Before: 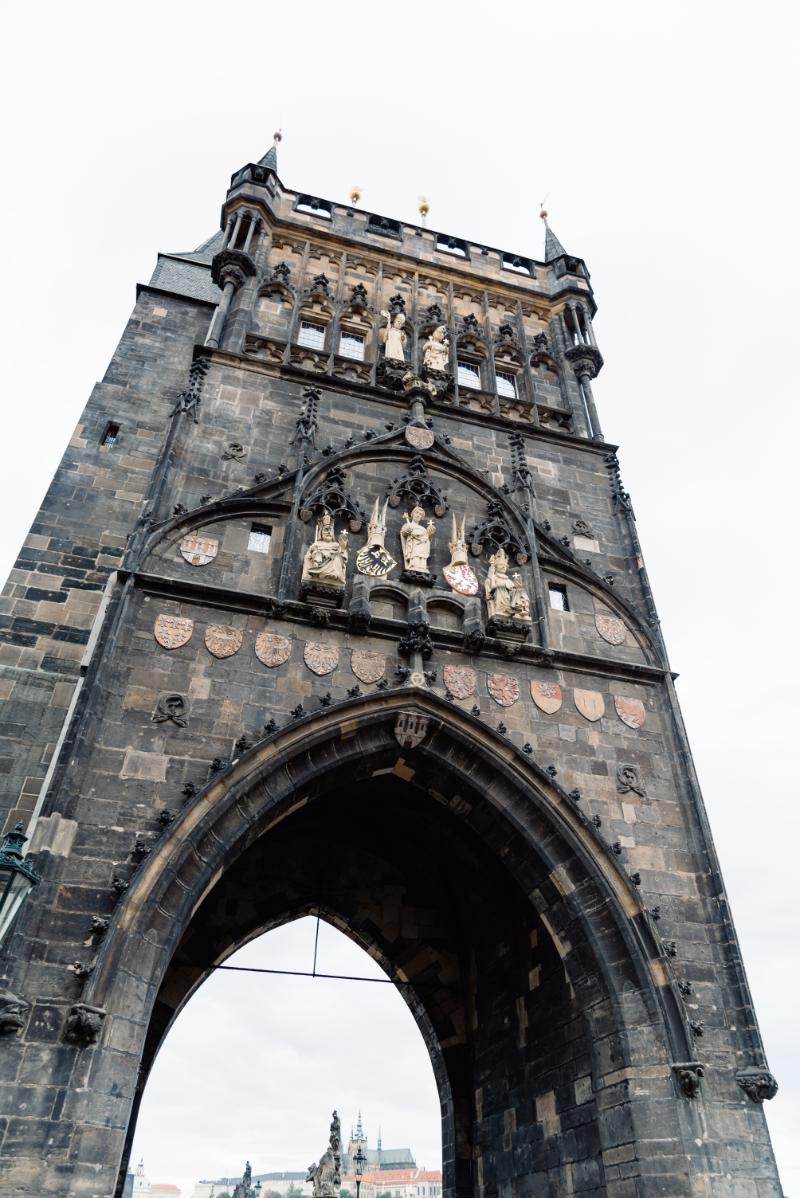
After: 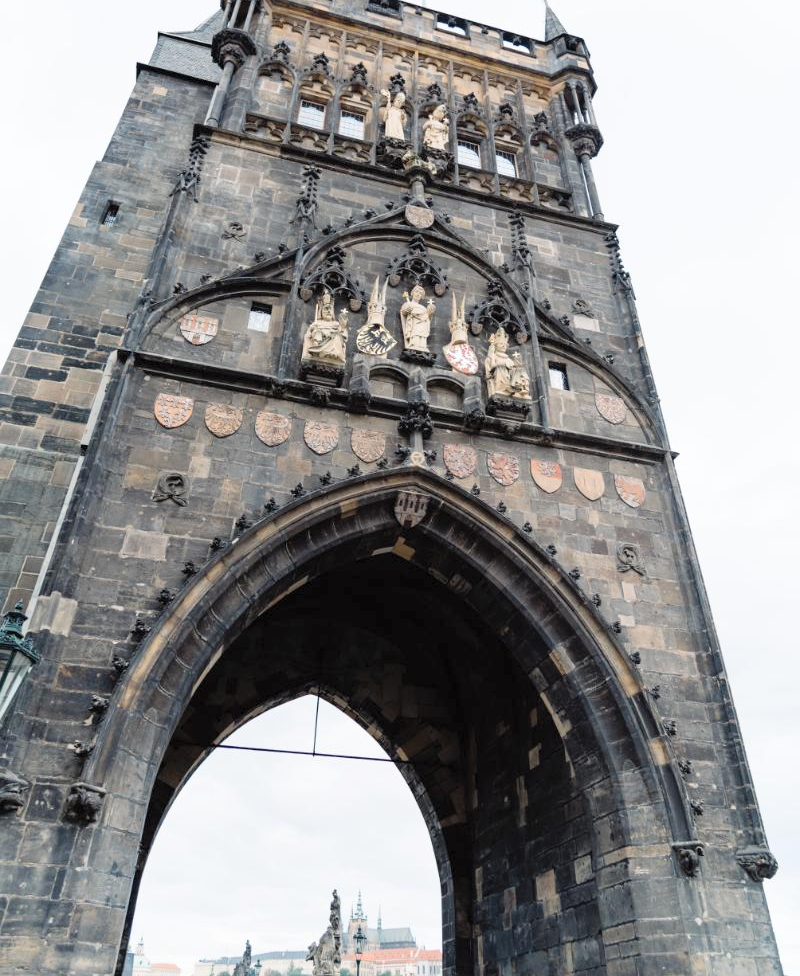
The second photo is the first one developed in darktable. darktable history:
contrast brightness saturation: brightness 0.15
crop and rotate: top 18.507%
